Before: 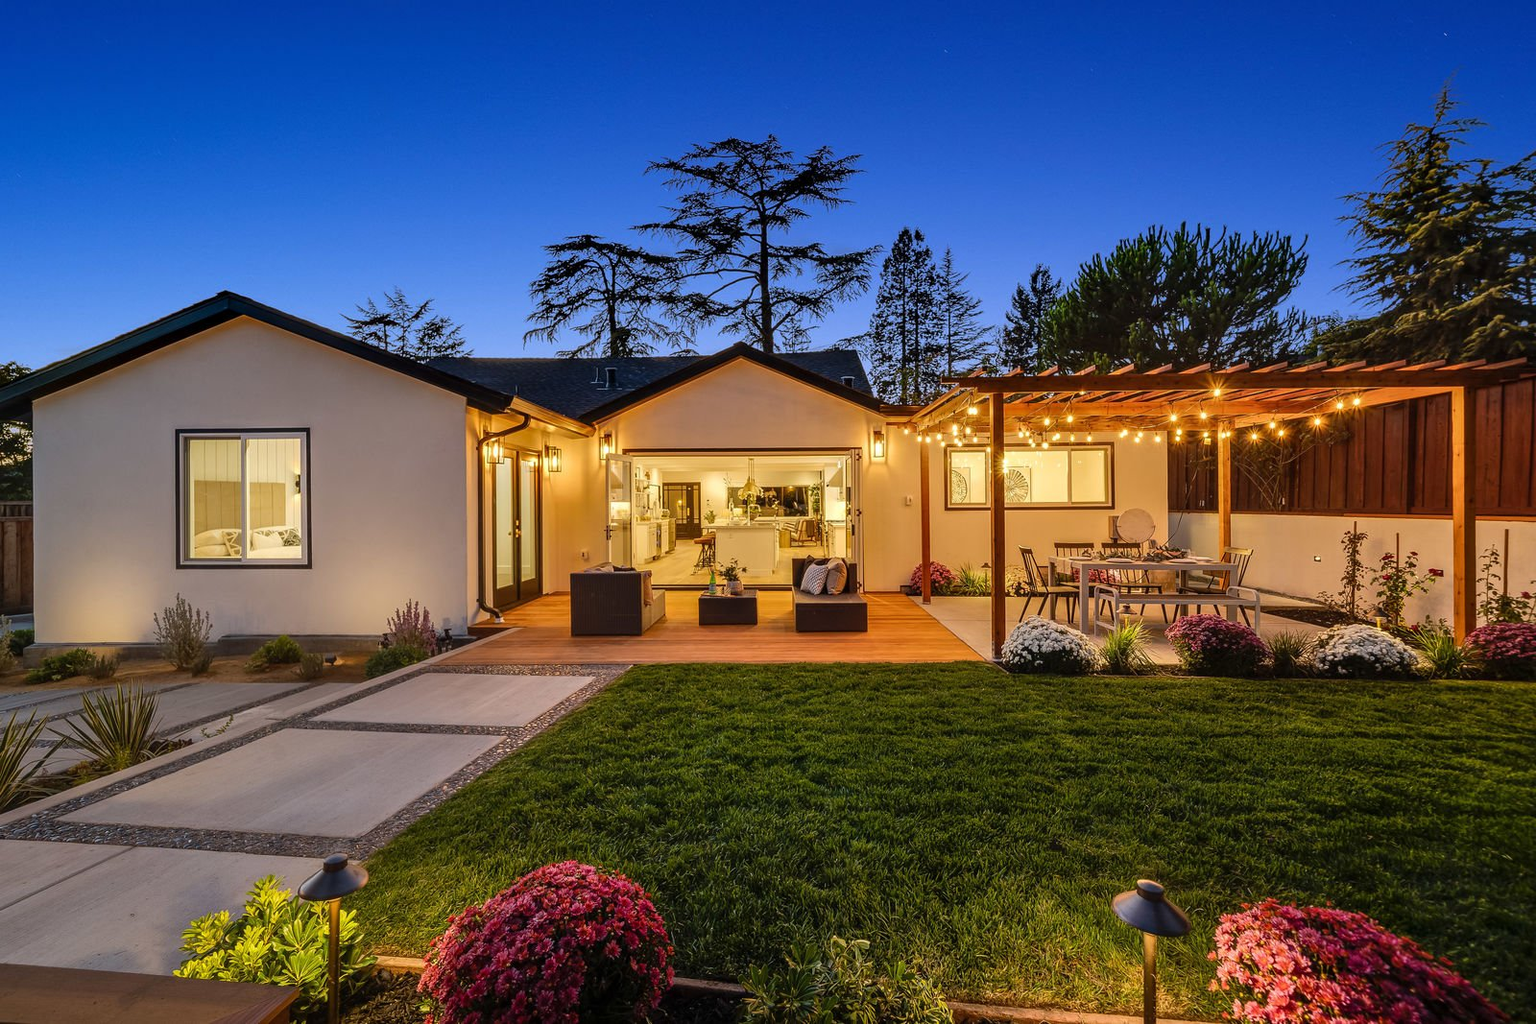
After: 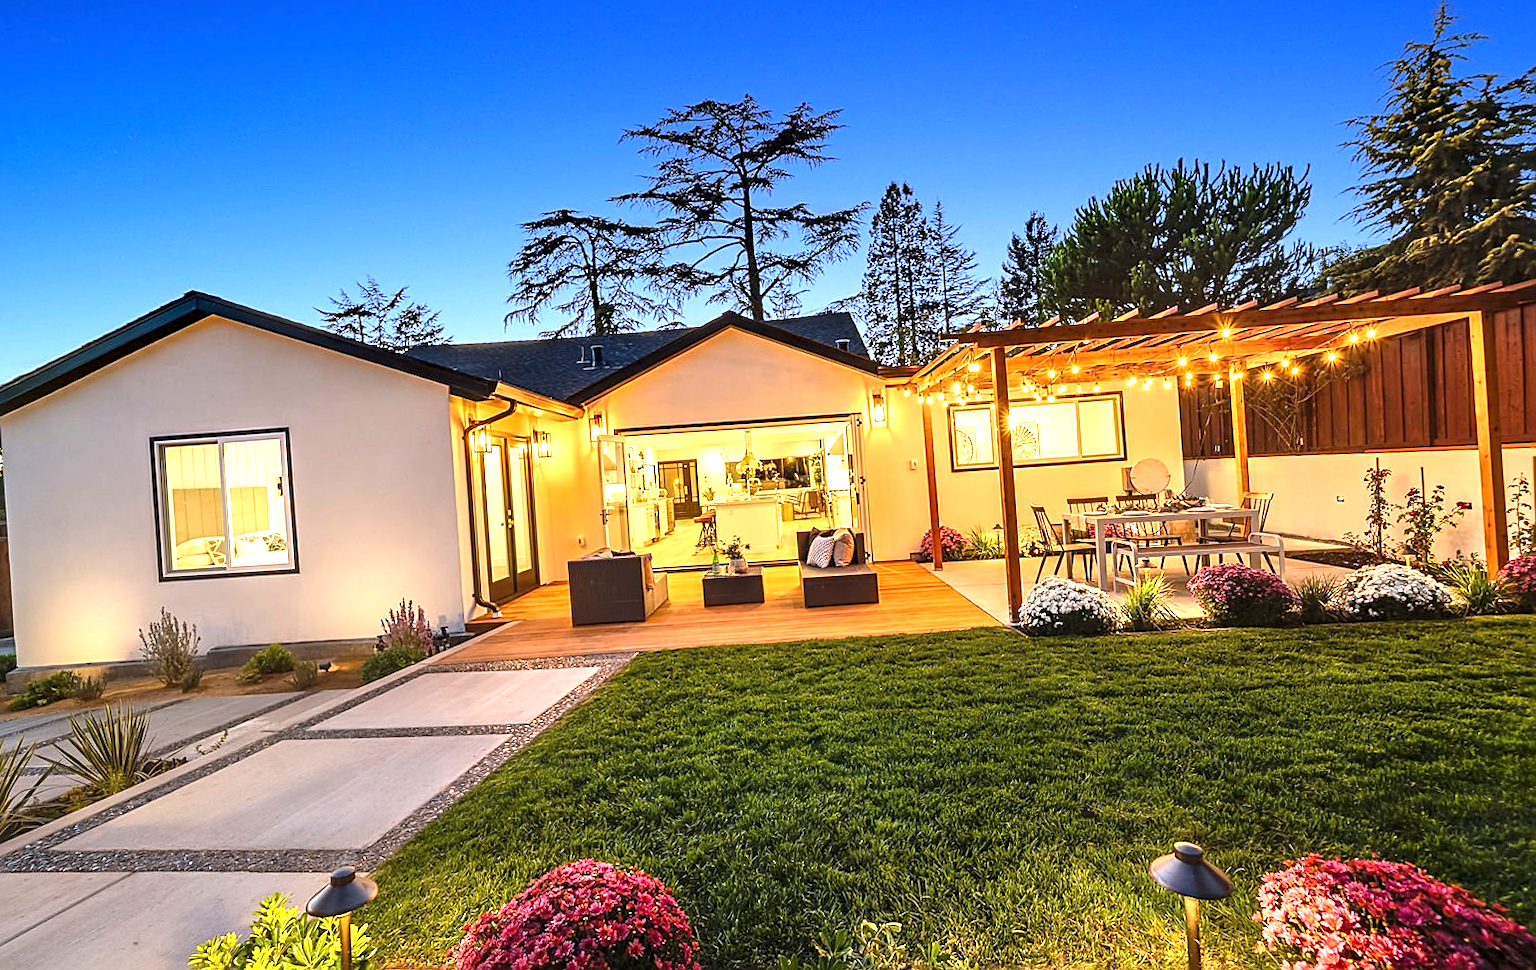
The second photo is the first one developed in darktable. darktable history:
rotate and perspective: rotation -3.52°, crop left 0.036, crop right 0.964, crop top 0.081, crop bottom 0.919
sharpen: on, module defaults
exposure: exposure 1.223 EV, compensate highlight preservation false
